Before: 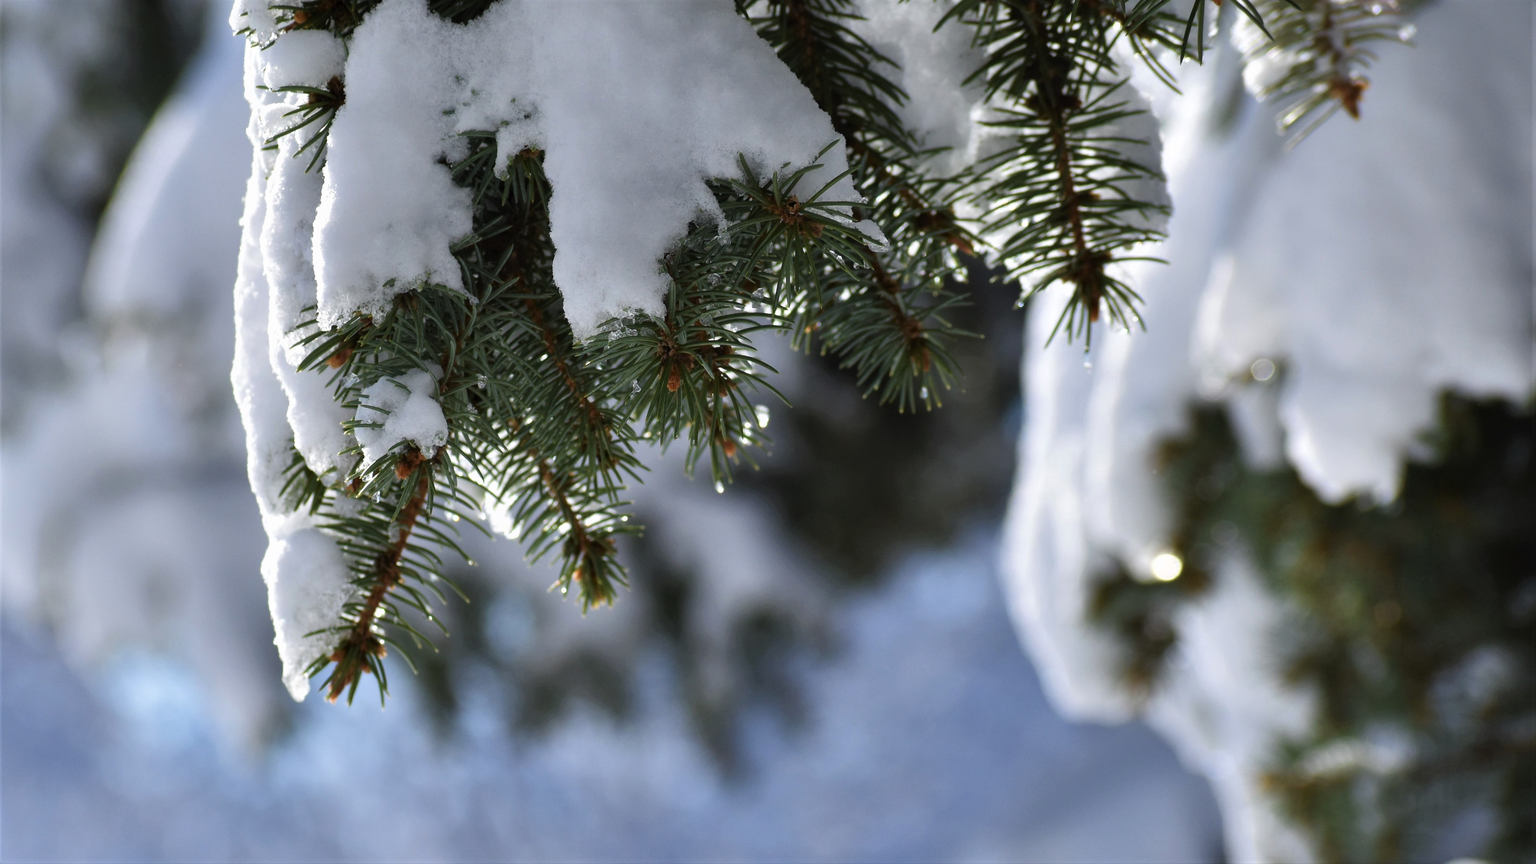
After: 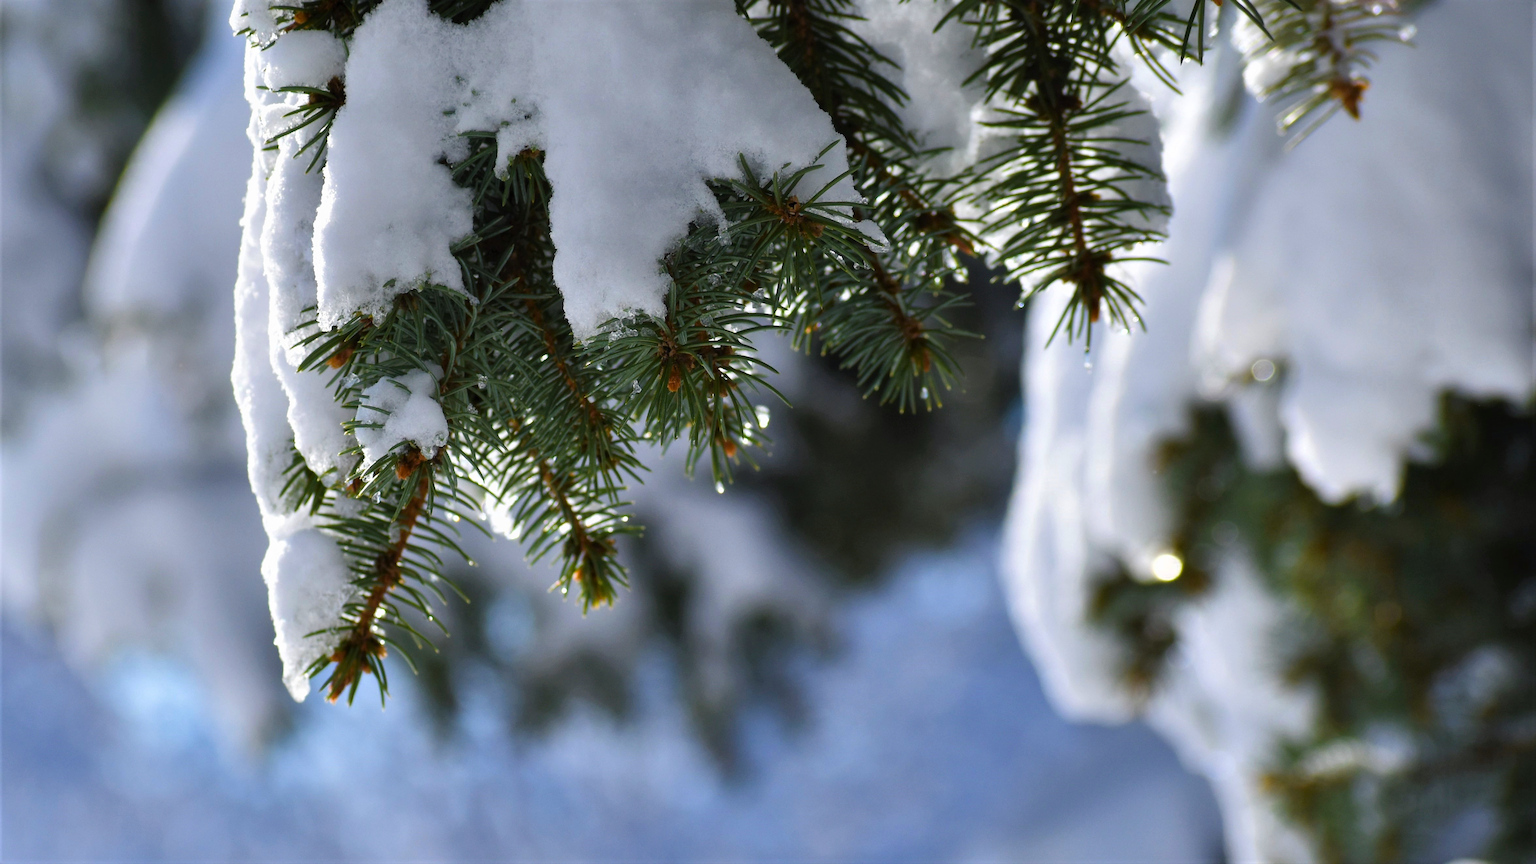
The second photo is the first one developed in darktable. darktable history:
color balance rgb: shadows lift › chroma 1.037%, shadows lift › hue 240.88°, linear chroma grading › mid-tones 7.787%, perceptual saturation grading › global saturation 30.234%
